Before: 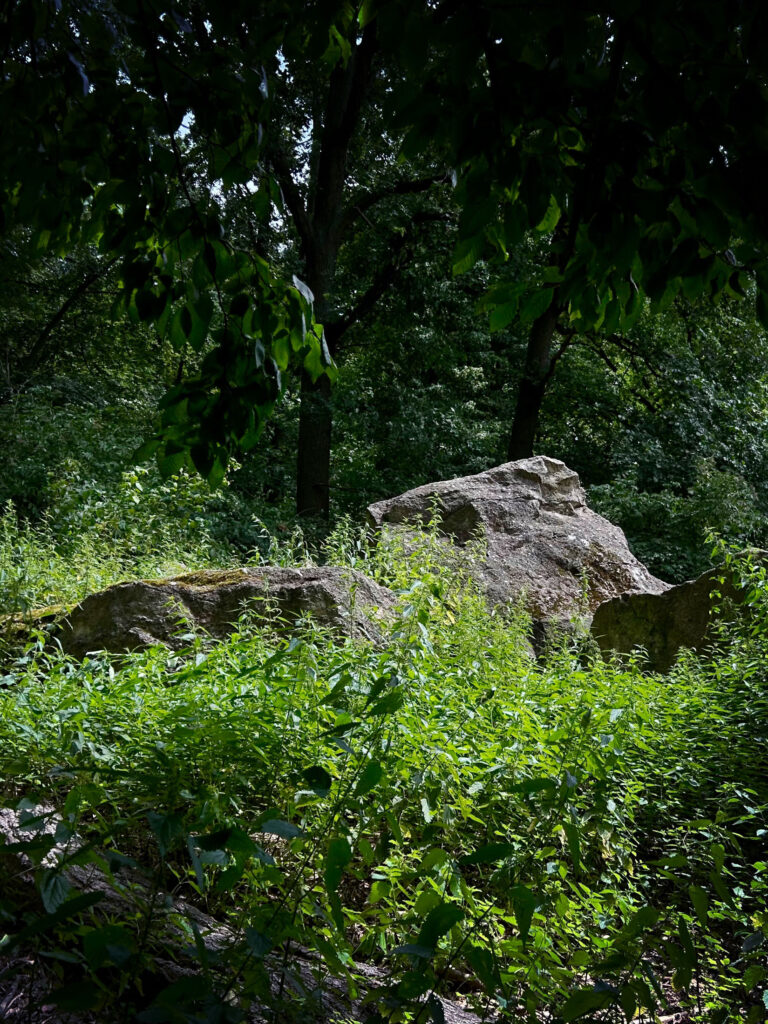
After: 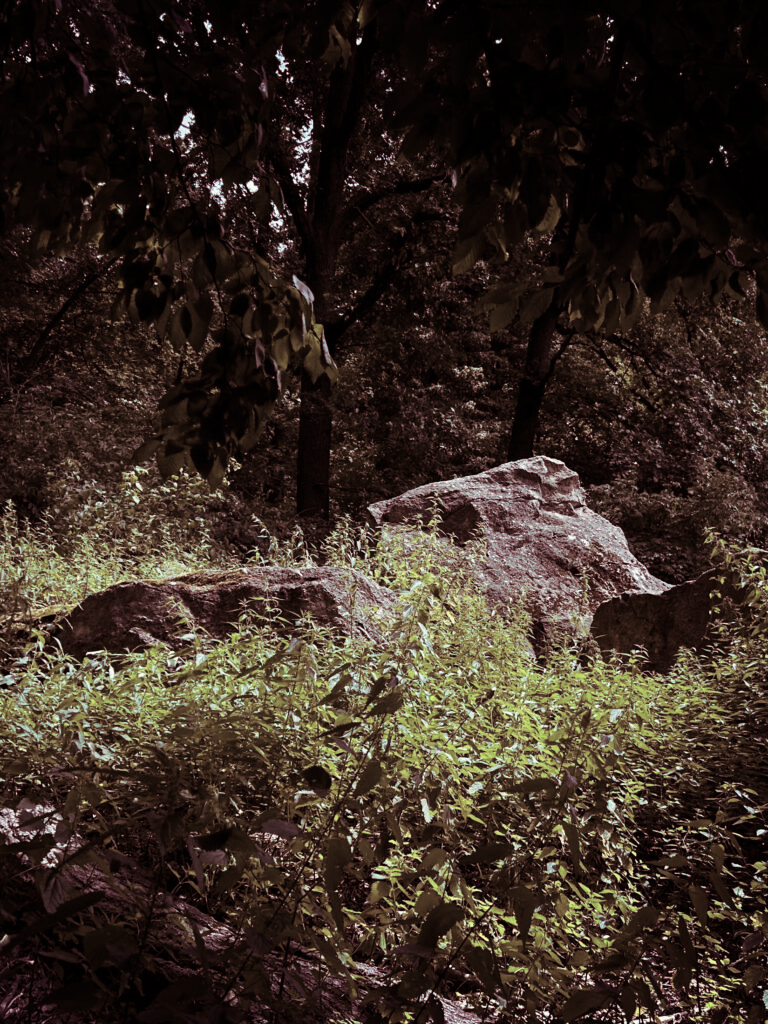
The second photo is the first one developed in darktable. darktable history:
contrast brightness saturation: contrast 0.1, saturation -0.36
split-toning: on, module defaults
